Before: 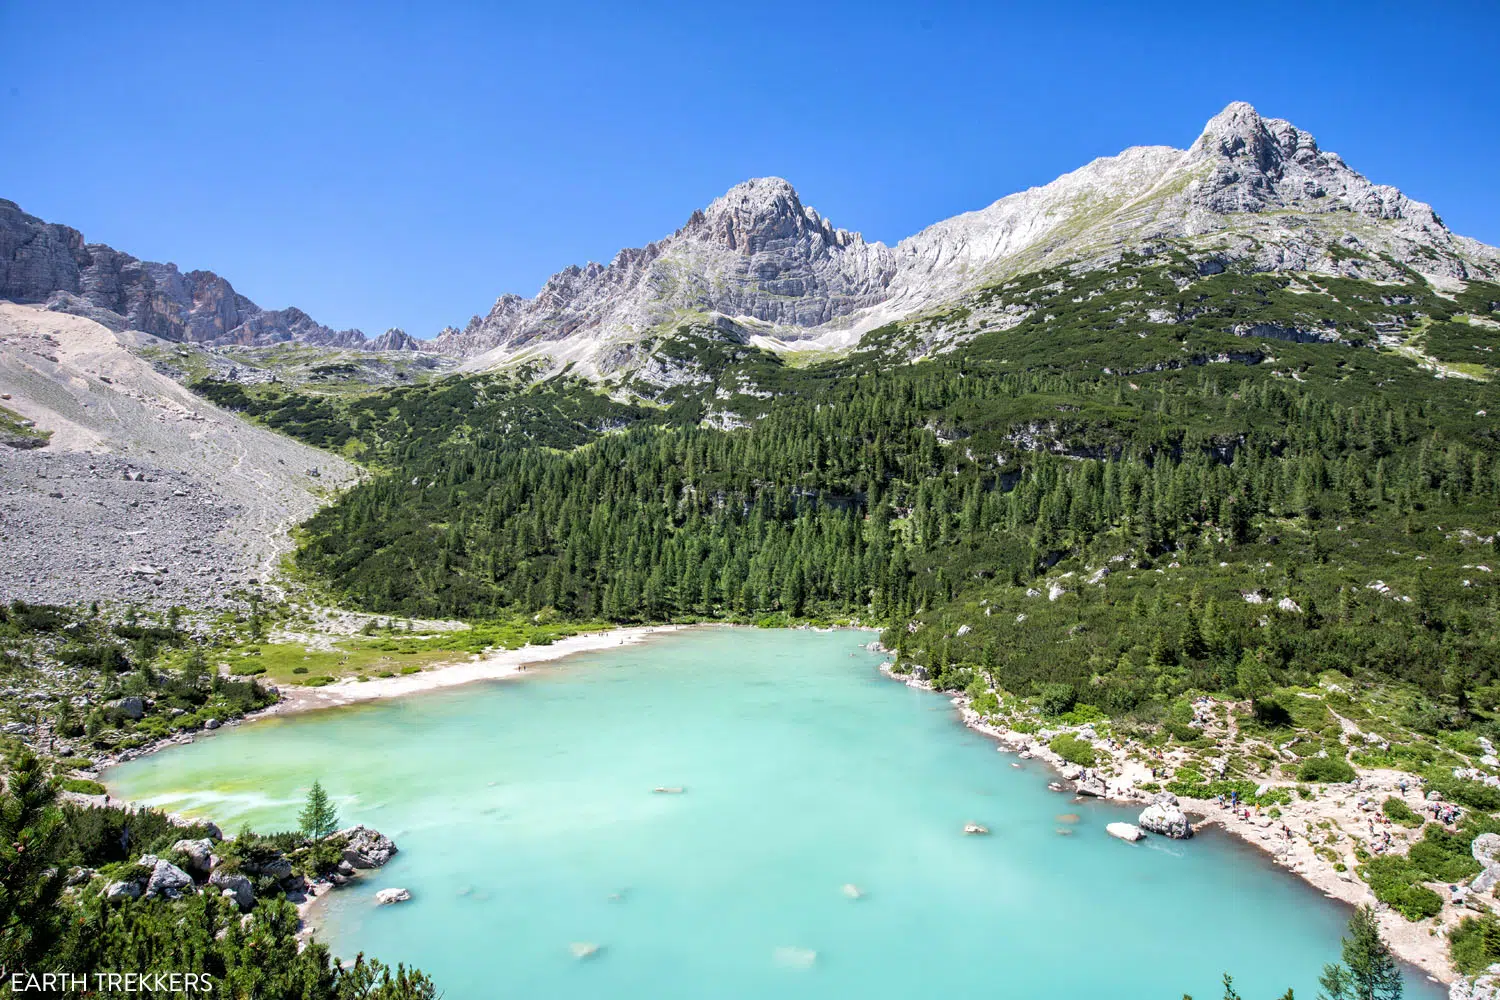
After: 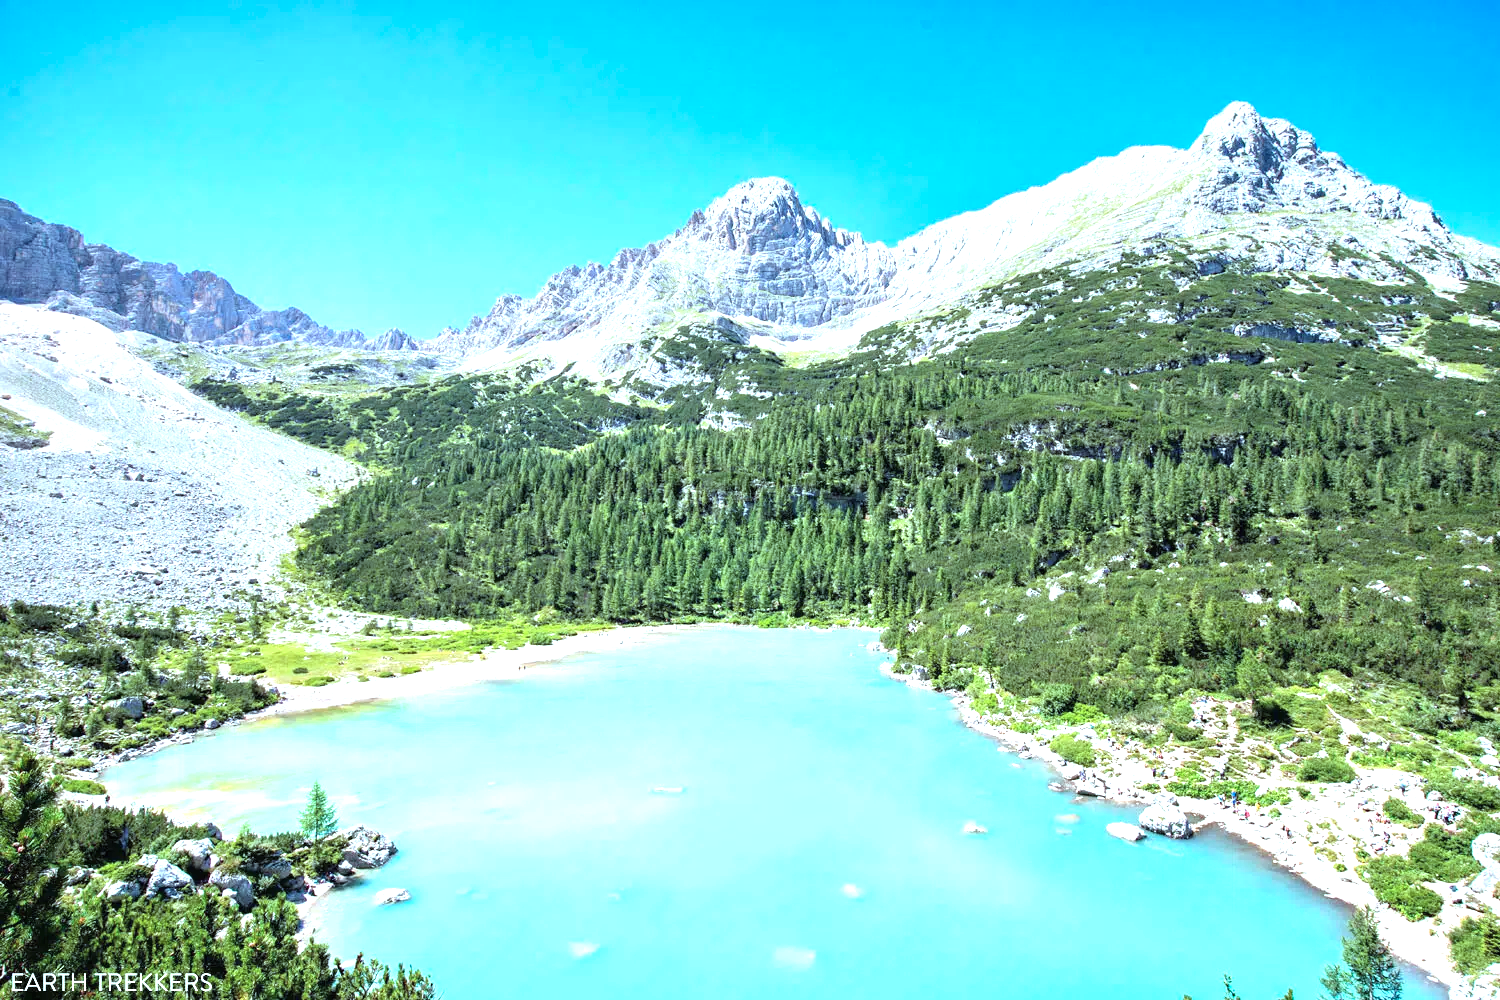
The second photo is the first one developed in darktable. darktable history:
contrast brightness saturation: contrast 0.05, brightness 0.06, saturation 0.01
exposure: black level correction 0, exposure 1.2 EV, compensate exposure bias true, compensate highlight preservation false
color correction: highlights a* -10.04, highlights b* -10.37
